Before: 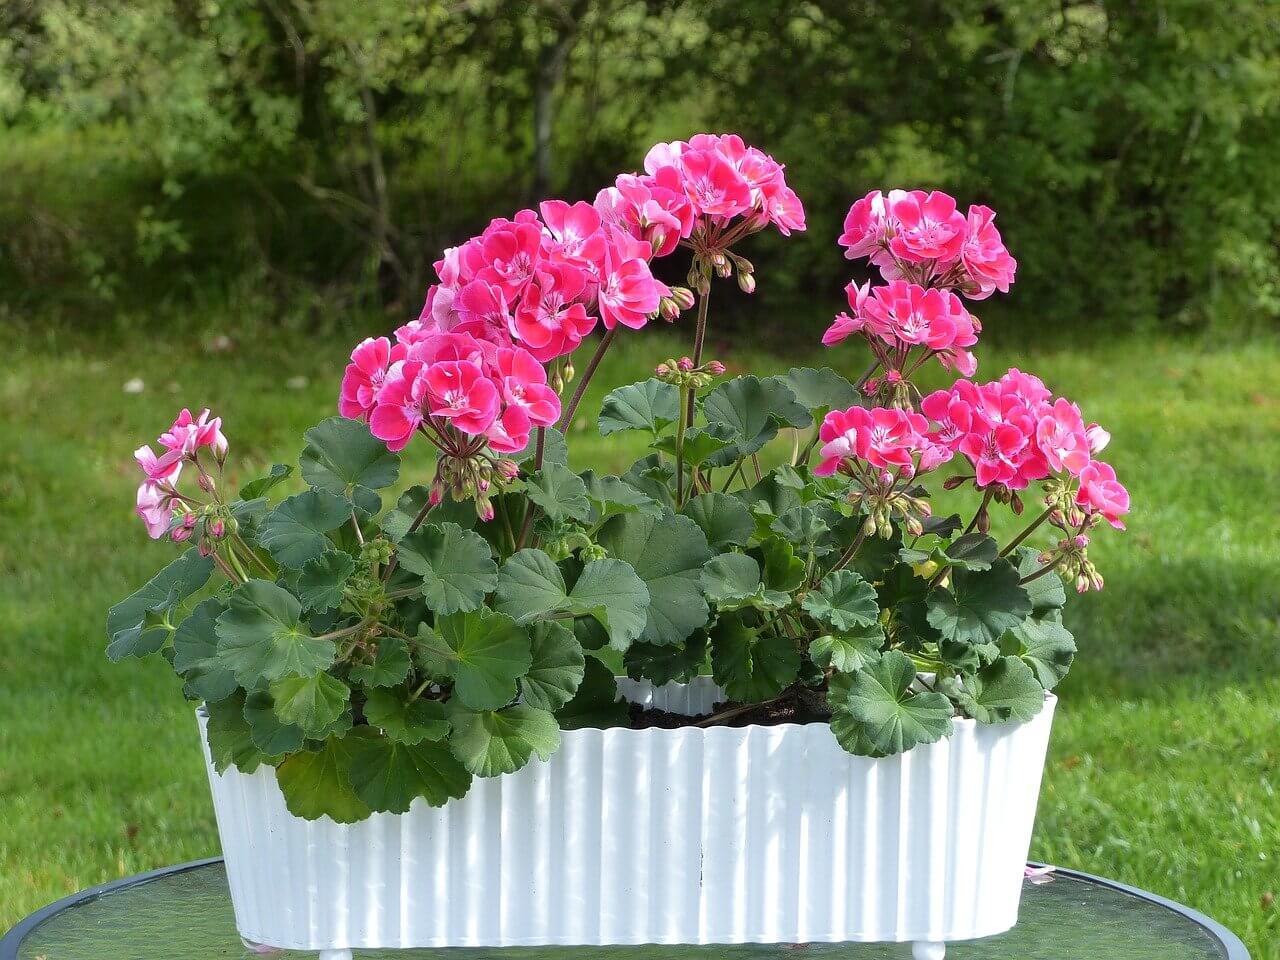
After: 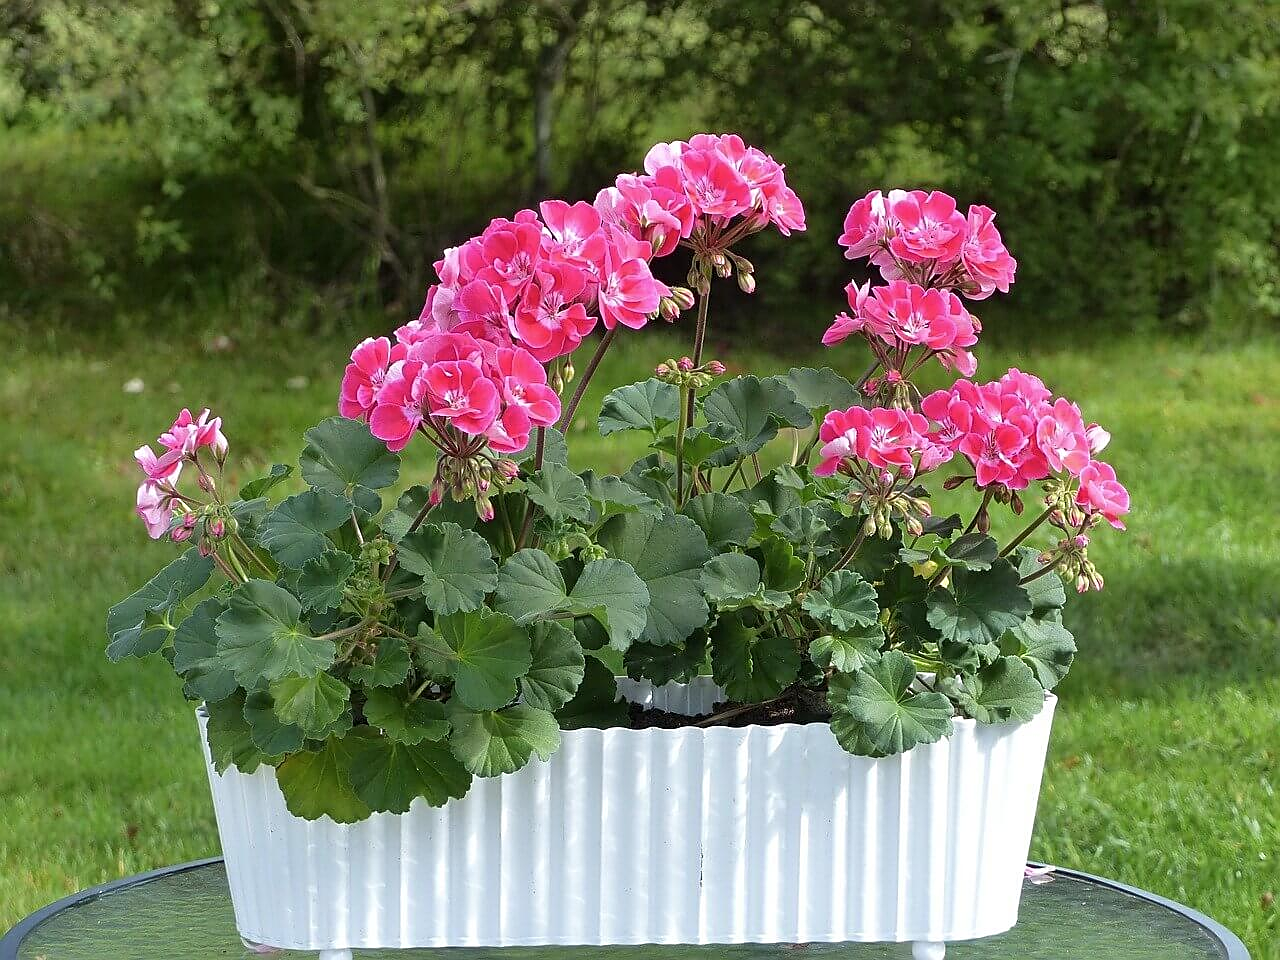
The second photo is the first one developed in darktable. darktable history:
sharpen: on, module defaults
contrast brightness saturation: saturation -0.05
